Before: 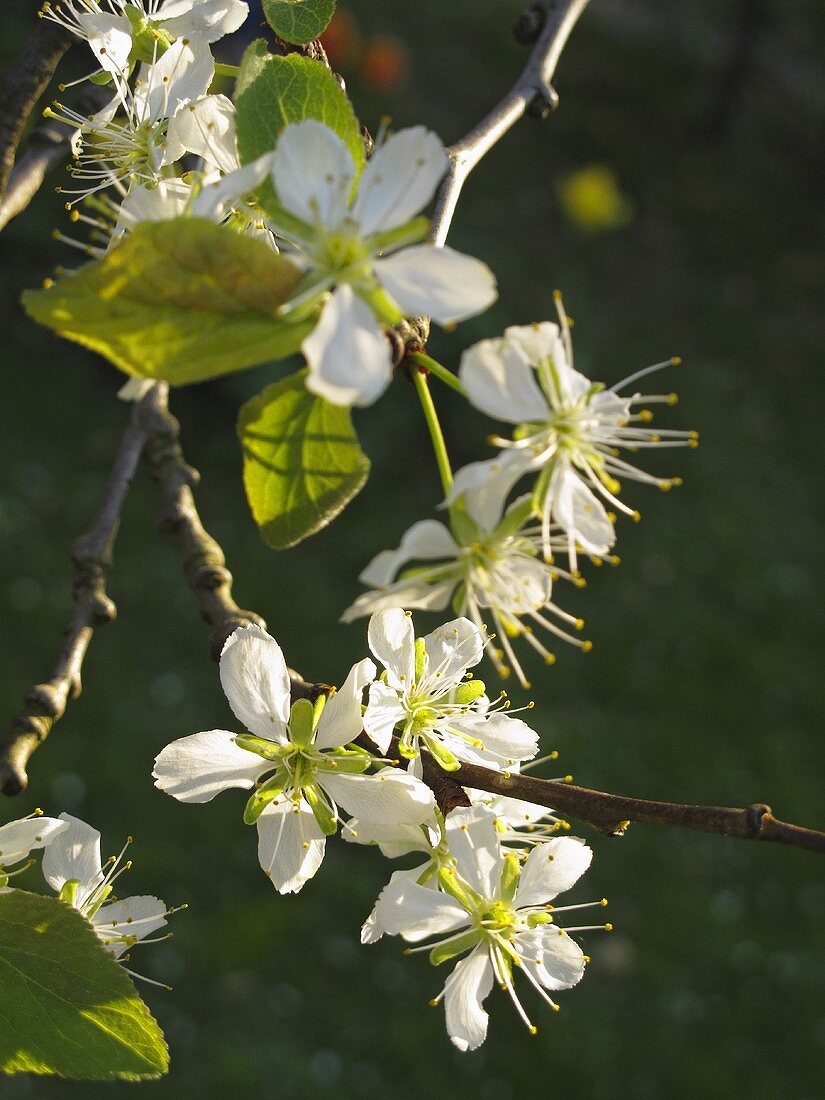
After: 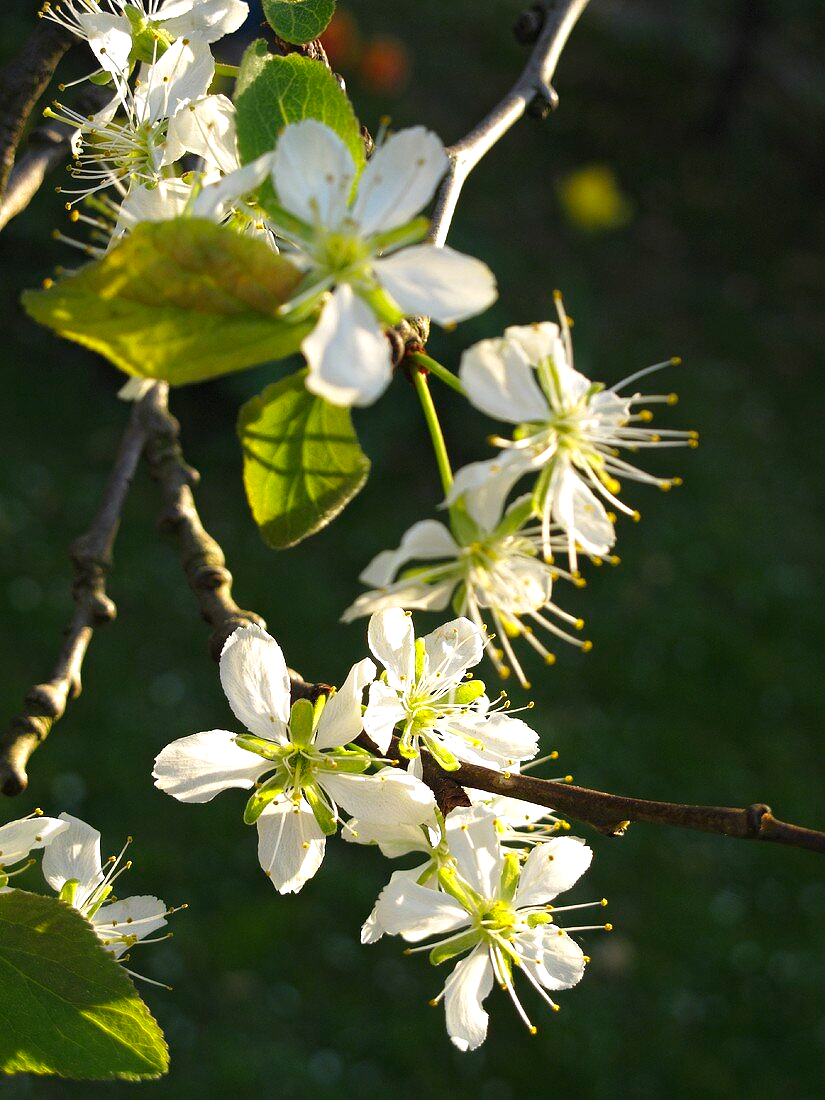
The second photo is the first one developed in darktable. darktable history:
tone equalizer: -8 EV -0.442 EV, -7 EV -0.367 EV, -6 EV -0.324 EV, -5 EV -0.248 EV, -3 EV 0.253 EV, -2 EV 0.333 EV, -1 EV 0.408 EV, +0 EV 0.443 EV, edges refinement/feathering 500, mask exposure compensation -1.57 EV, preserve details guided filter
